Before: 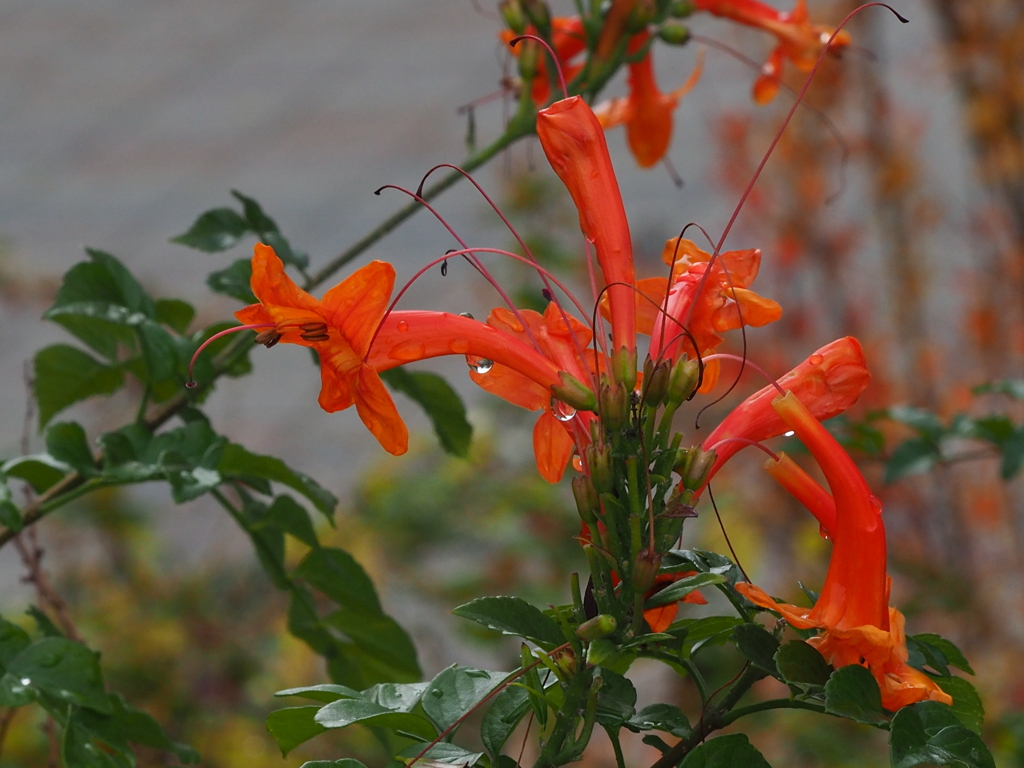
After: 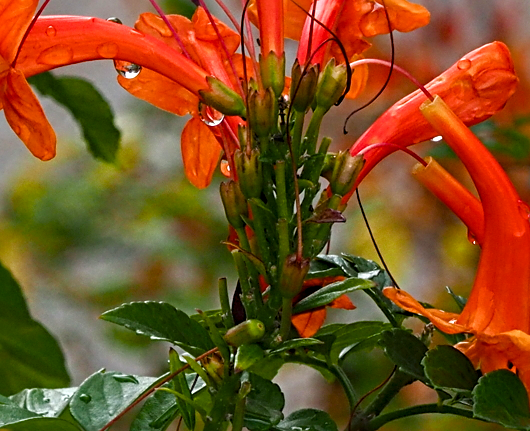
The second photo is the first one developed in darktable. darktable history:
sharpen: radius 3.97
shadows and highlights: shadows -13.29, white point adjustment 3.87, highlights 26.61
color balance rgb: linear chroma grading › global chroma 6.19%, perceptual saturation grading › global saturation 20%, perceptual saturation grading › highlights -50.223%, perceptual saturation grading › shadows 30.051%, perceptual brilliance grading › global brilliance 11.732%, global vibrance 15.665%
local contrast: on, module defaults
crop: left 34.46%, top 38.469%, right 13.758%, bottom 5.374%
